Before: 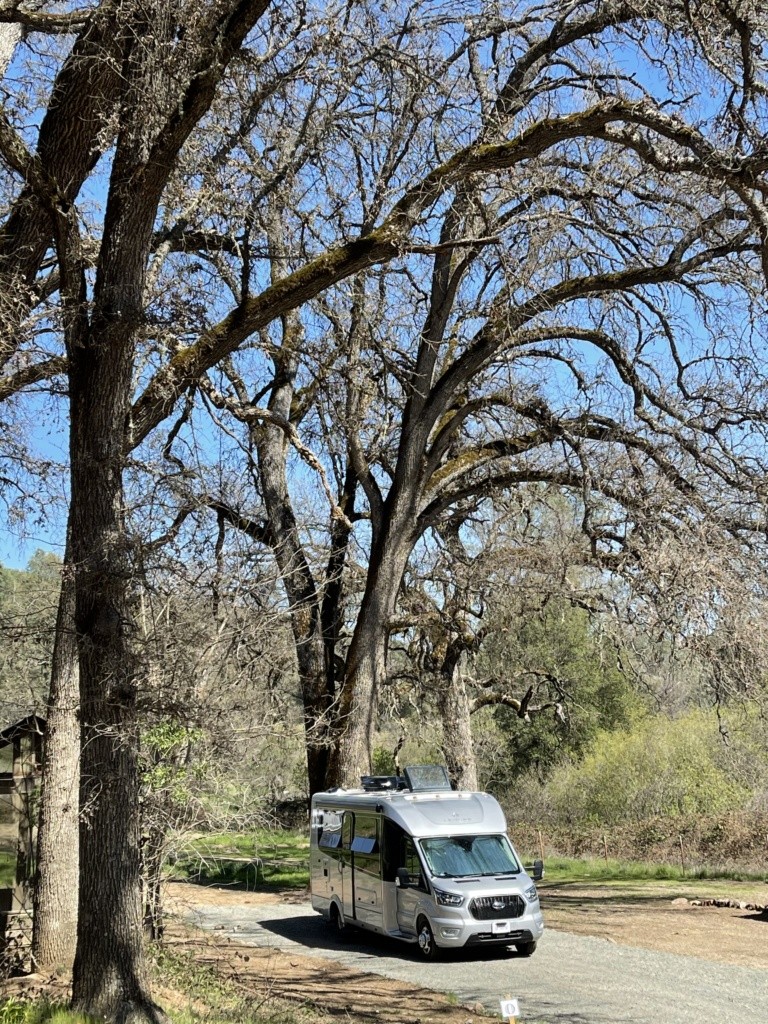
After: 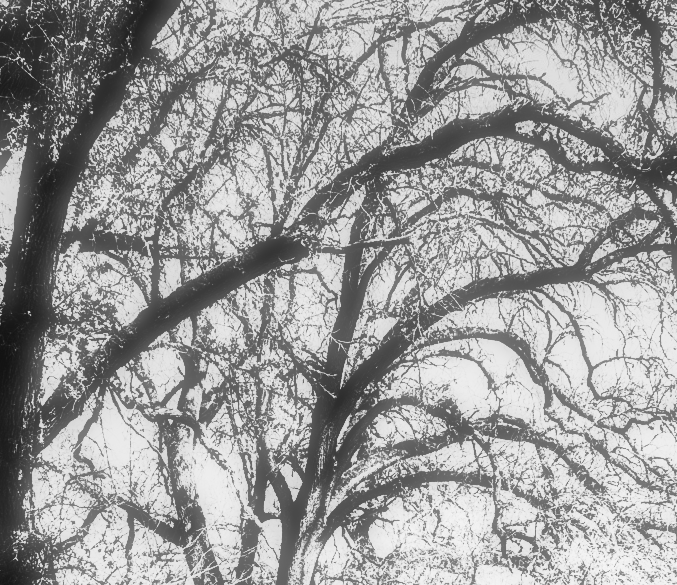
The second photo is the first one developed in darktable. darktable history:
exposure: exposure 0.6 EV, compensate highlight preservation false
crop and rotate: left 11.812%, bottom 42.776%
graduated density: hue 238.83°, saturation 50%
soften: size 60.24%, saturation 65.46%, brightness 0.506 EV, mix 25.7%
local contrast: on, module defaults
contrast brightness saturation: contrast 0.93, brightness 0.2
monochrome: a 32, b 64, size 2.3
